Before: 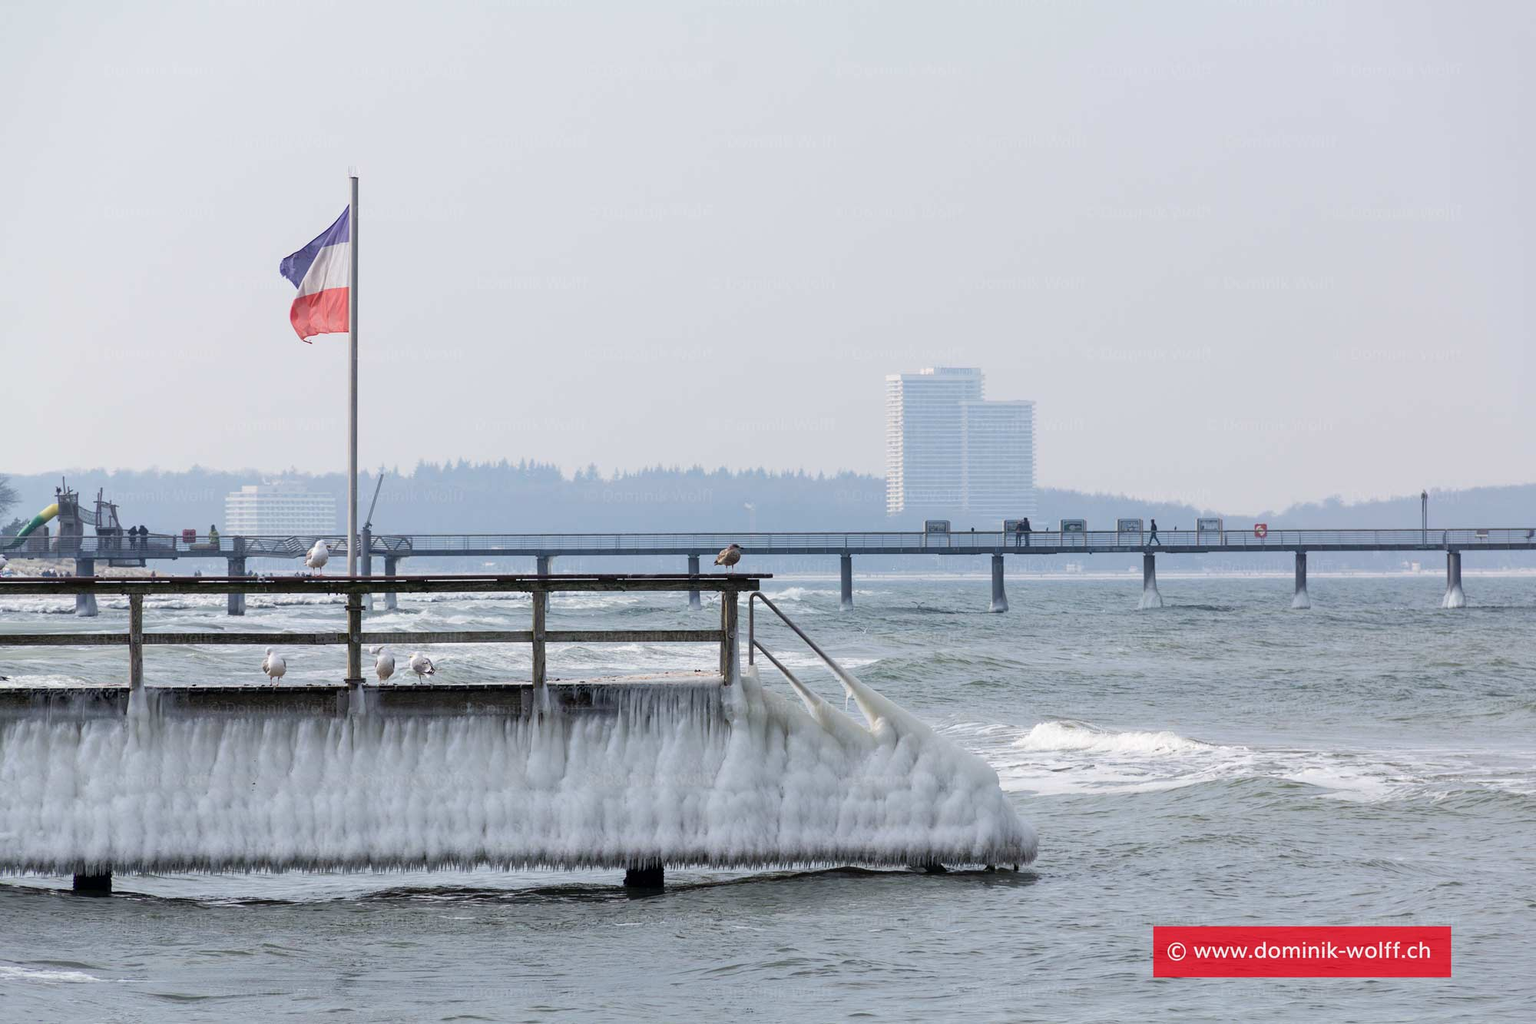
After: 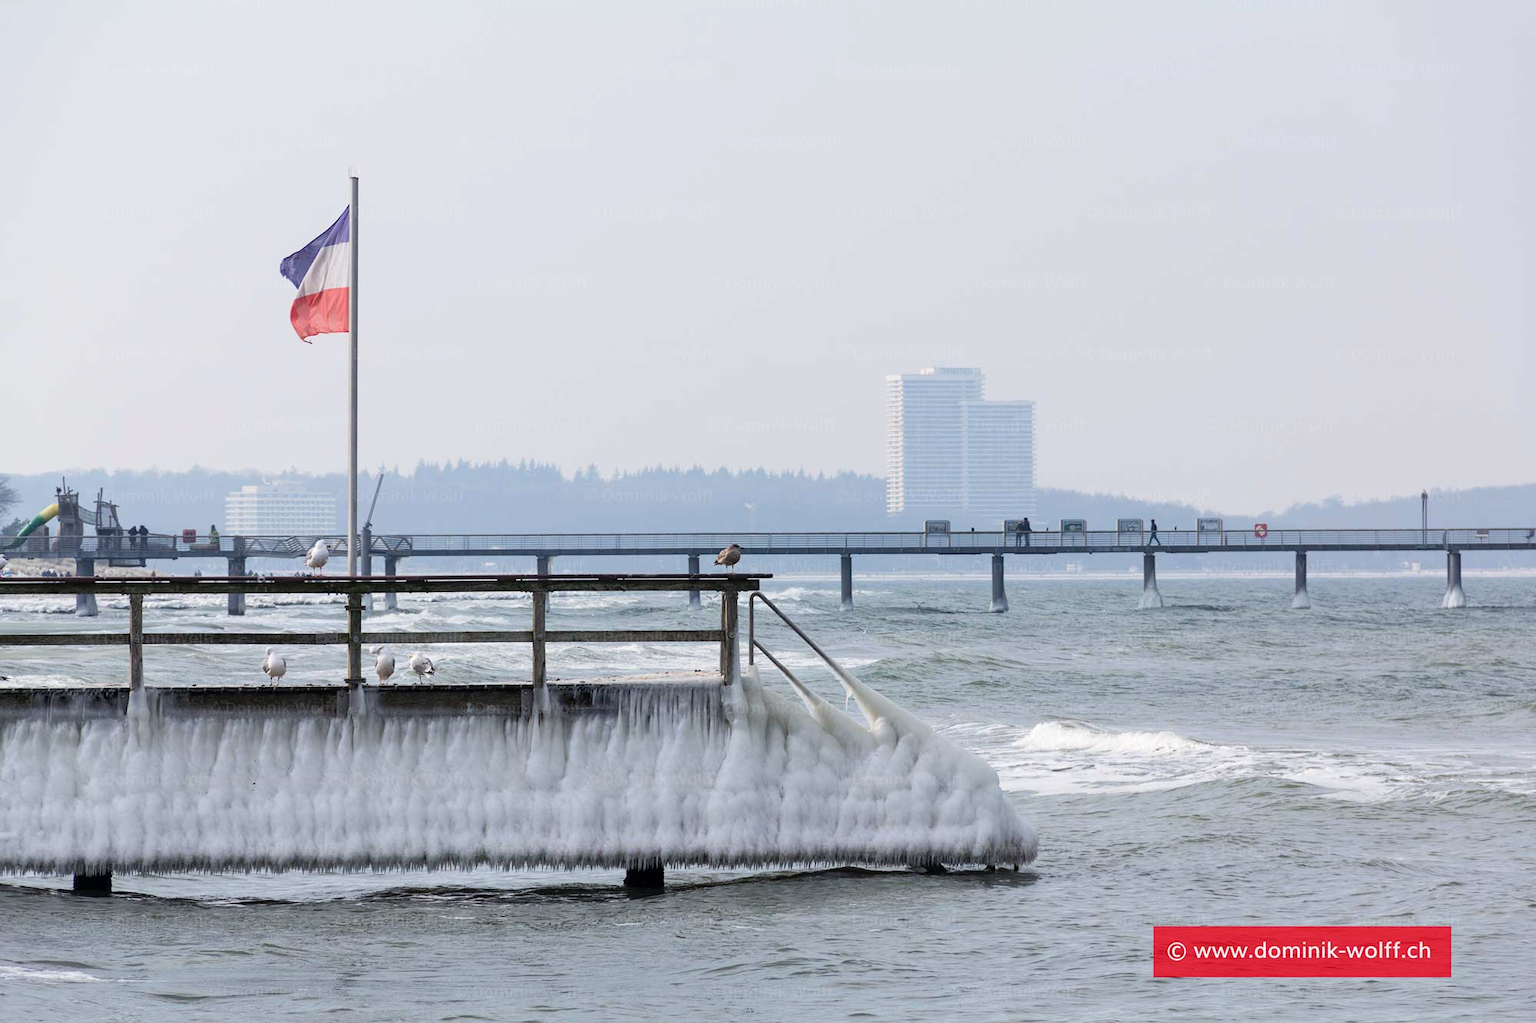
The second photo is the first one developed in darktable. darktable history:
contrast brightness saturation: contrast 0.103, brightness 0.02, saturation 0.023
